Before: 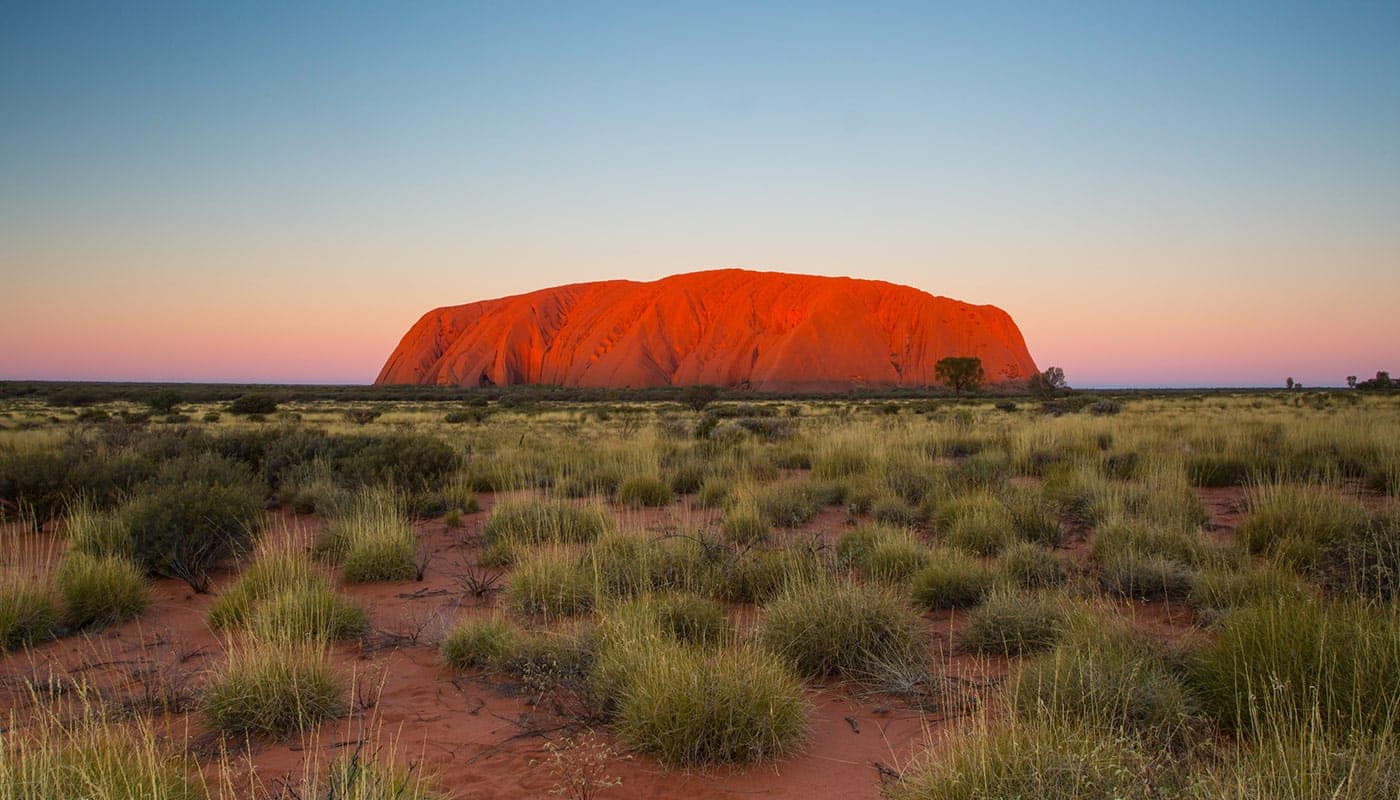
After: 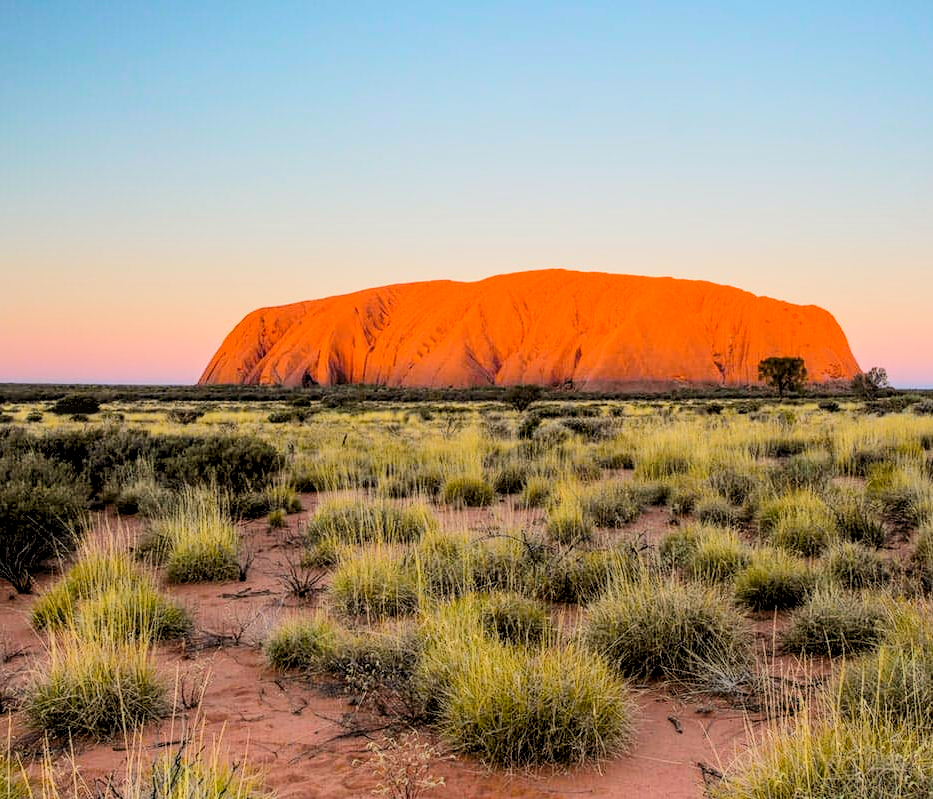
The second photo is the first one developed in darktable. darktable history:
crop and rotate: left 12.673%, right 20.66%
rgb levels: preserve colors sum RGB, levels [[0.038, 0.433, 0.934], [0, 0.5, 1], [0, 0.5, 1]]
local contrast: on, module defaults
tone curve: curves: ch0 [(0, 0.011) (0.104, 0.085) (0.236, 0.234) (0.398, 0.507) (0.472, 0.62) (0.641, 0.773) (0.835, 0.883) (1, 0.961)]; ch1 [(0, 0) (0.353, 0.344) (0.43, 0.401) (0.479, 0.476) (0.502, 0.504) (0.54, 0.542) (0.602, 0.613) (0.638, 0.668) (0.693, 0.727) (1, 1)]; ch2 [(0, 0) (0.34, 0.314) (0.434, 0.43) (0.5, 0.506) (0.528, 0.534) (0.55, 0.567) (0.595, 0.613) (0.644, 0.729) (1, 1)], color space Lab, independent channels, preserve colors none
color zones: curves: ch1 [(0, 0.469) (0.01, 0.469) (0.12, 0.446) (0.248, 0.469) (0.5, 0.5) (0.748, 0.5) (0.99, 0.469) (1, 0.469)]
